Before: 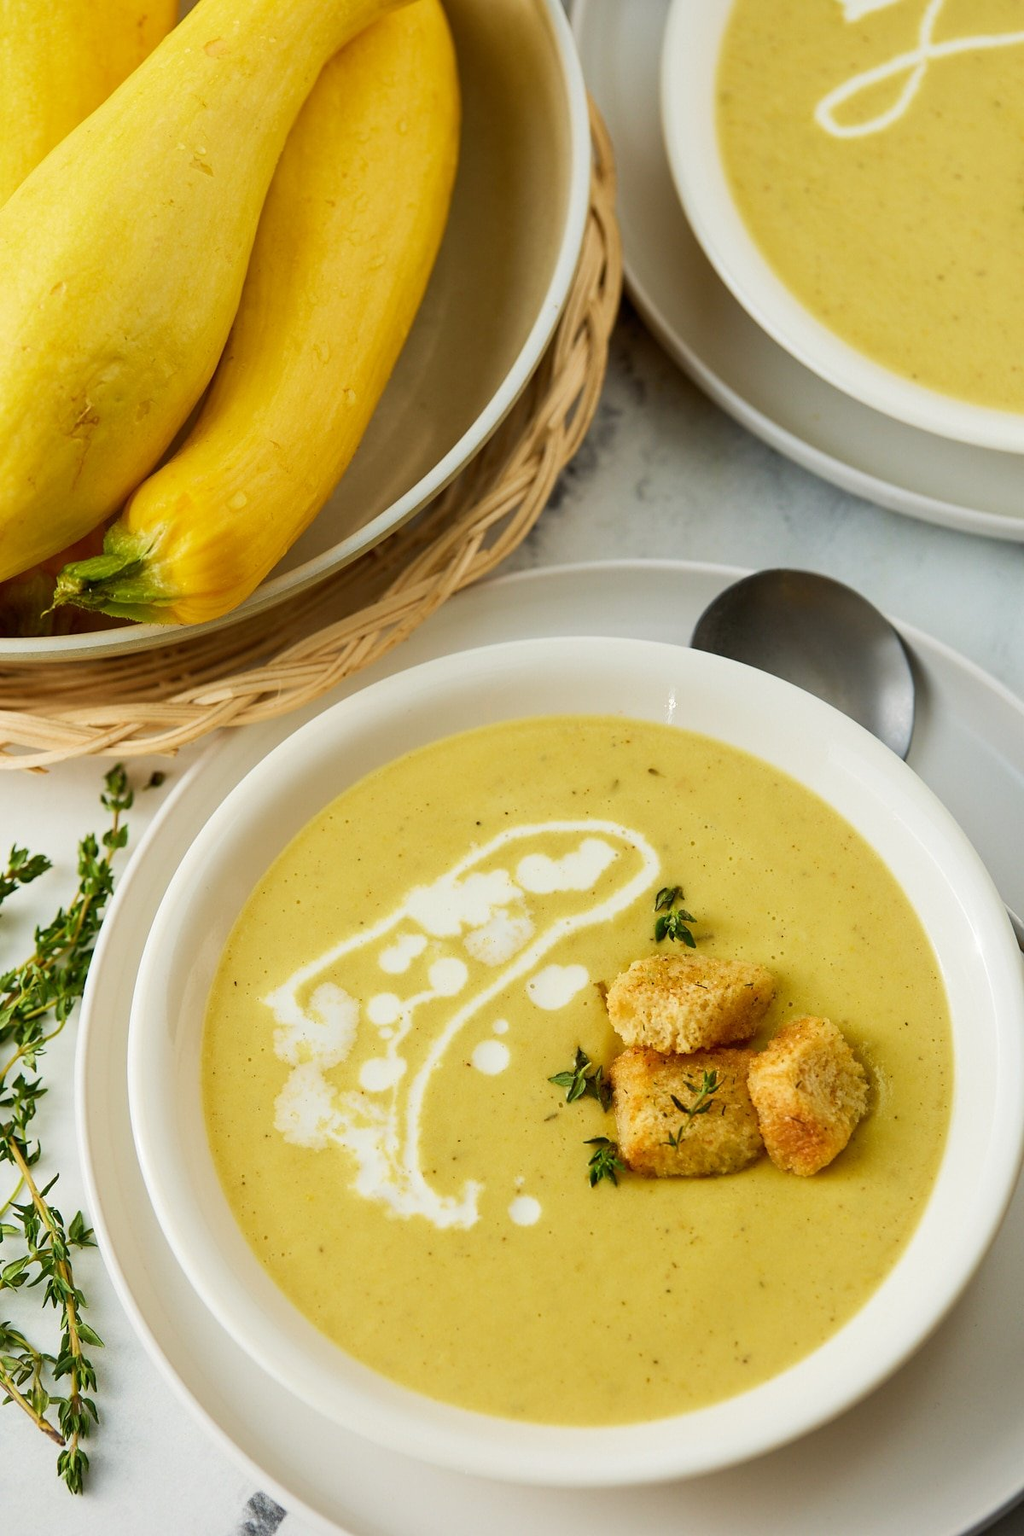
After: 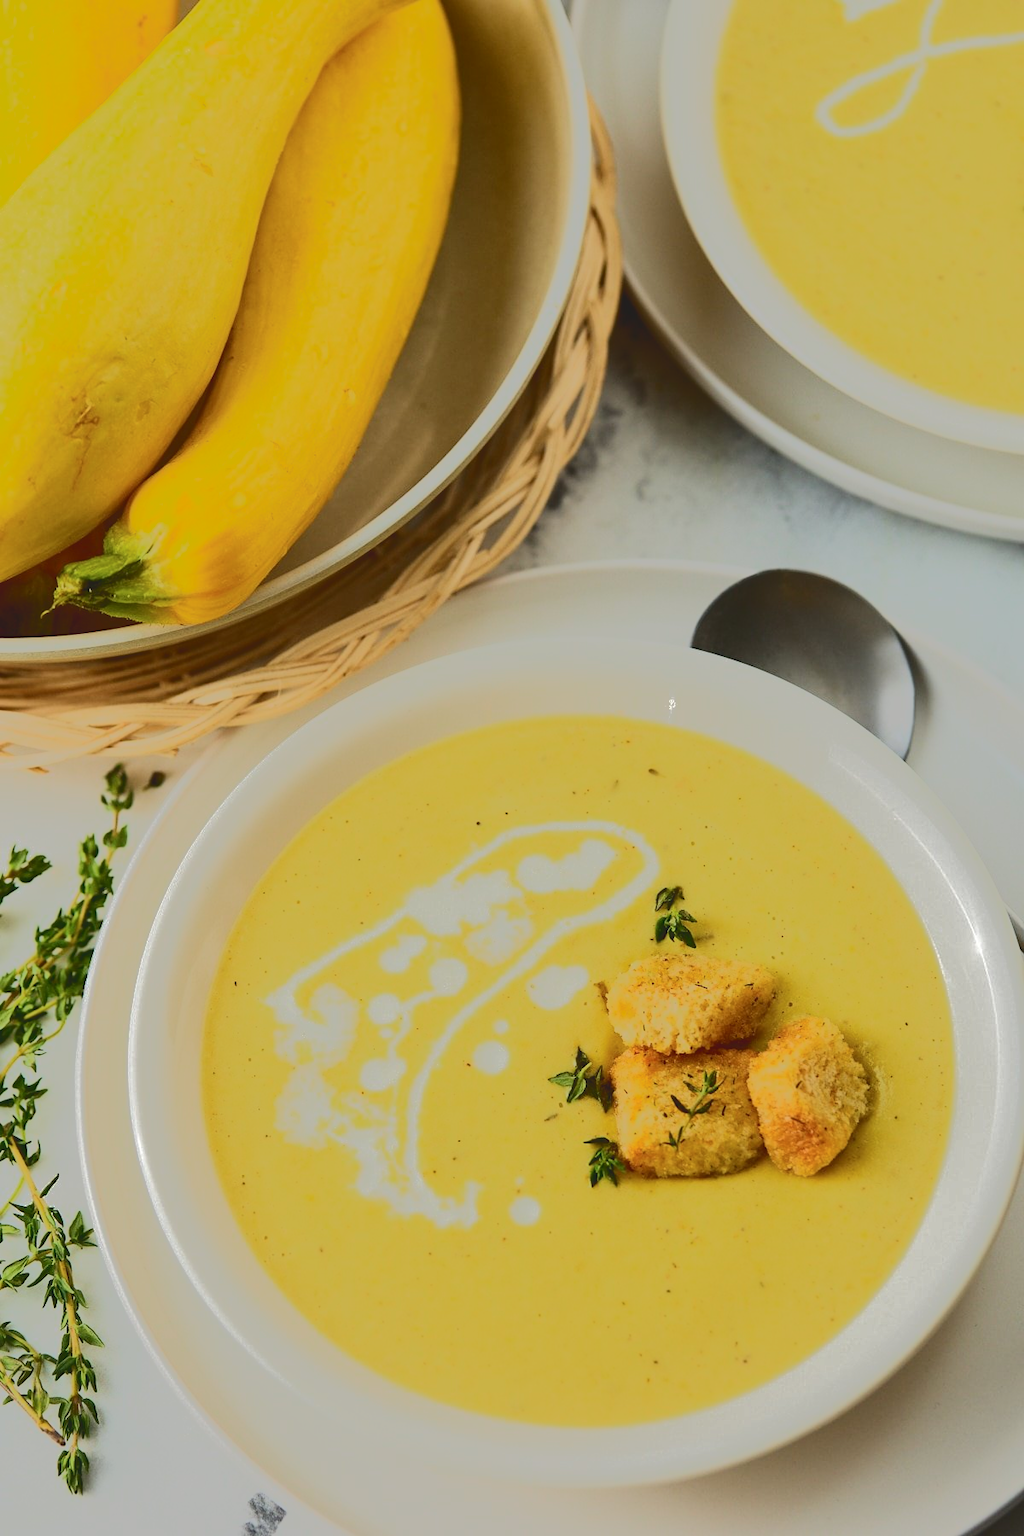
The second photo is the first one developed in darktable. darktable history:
tone curve: curves: ch0 [(0, 0) (0.003, 0.118) (0.011, 0.118) (0.025, 0.122) (0.044, 0.131) (0.069, 0.142) (0.1, 0.155) (0.136, 0.168) (0.177, 0.183) (0.224, 0.216) (0.277, 0.265) (0.335, 0.337) (0.399, 0.415) (0.468, 0.506) (0.543, 0.586) (0.623, 0.665) (0.709, 0.716) (0.801, 0.737) (0.898, 0.744) (1, 1)], color space Lab, independent channels, preserve colors none
